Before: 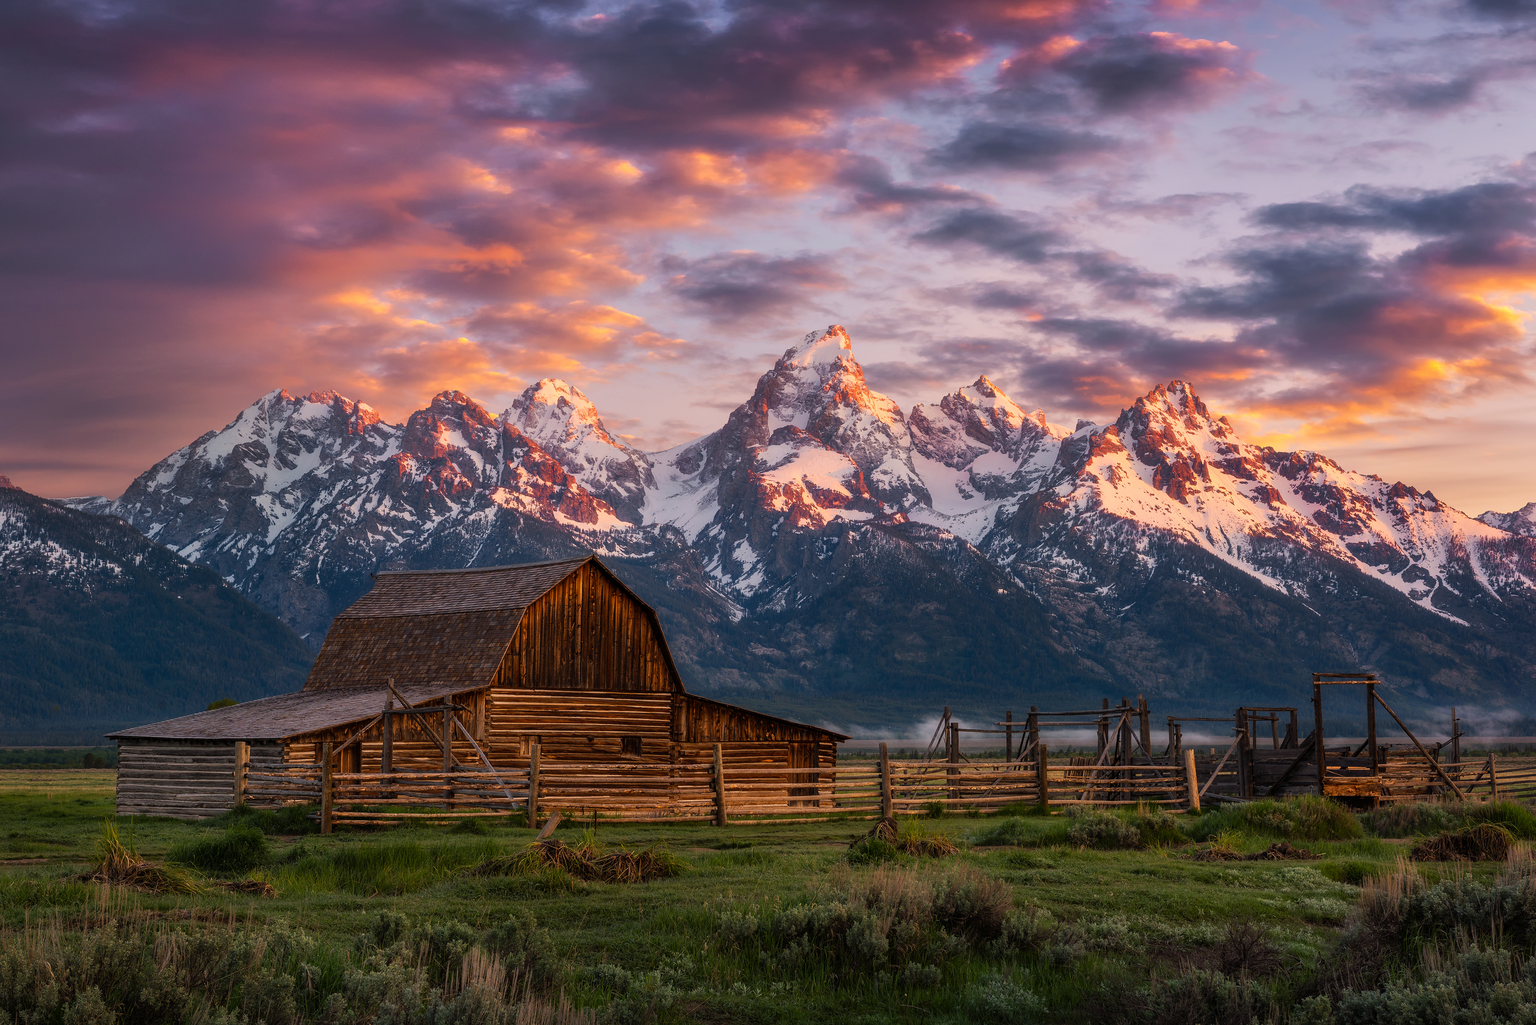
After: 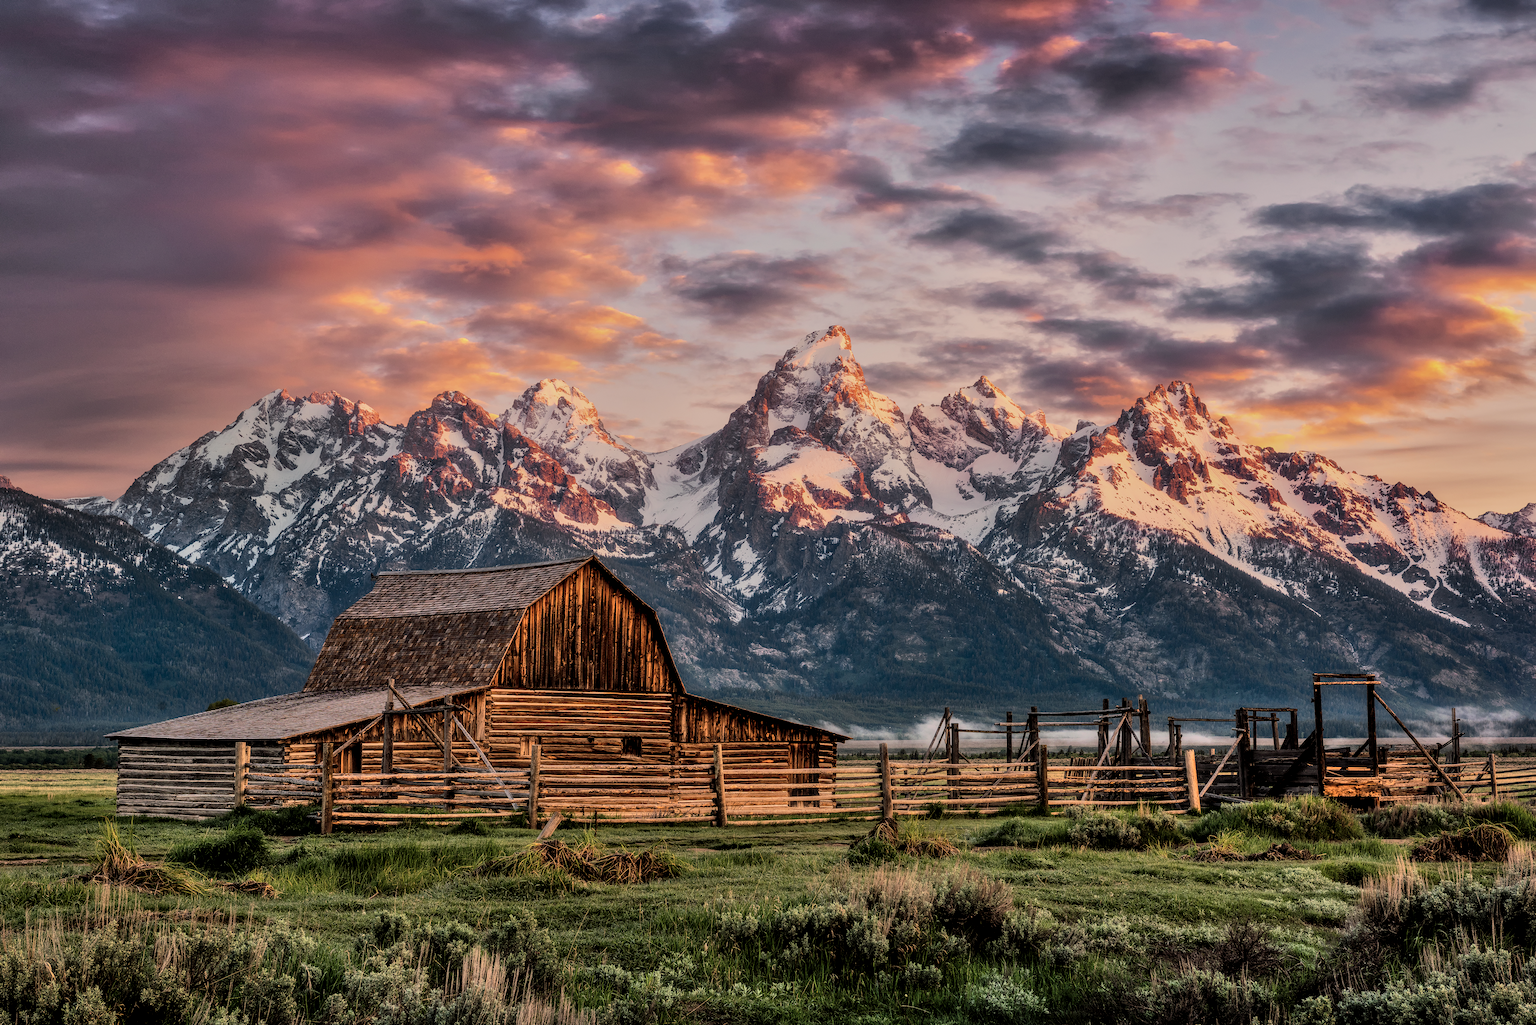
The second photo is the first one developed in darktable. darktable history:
shadows and highlights: shadows 60, soften with gaussian
contrast brightness saturation: contrast 0.11, saturation -0.17
white balance: red 1.029, blue 0.92
filmic rgb: black relative exposure -7.48 EV, white relative exposure 4.83 EV, hardness 3.4, color science v6 (2022)
local contrast: on, module defaults
